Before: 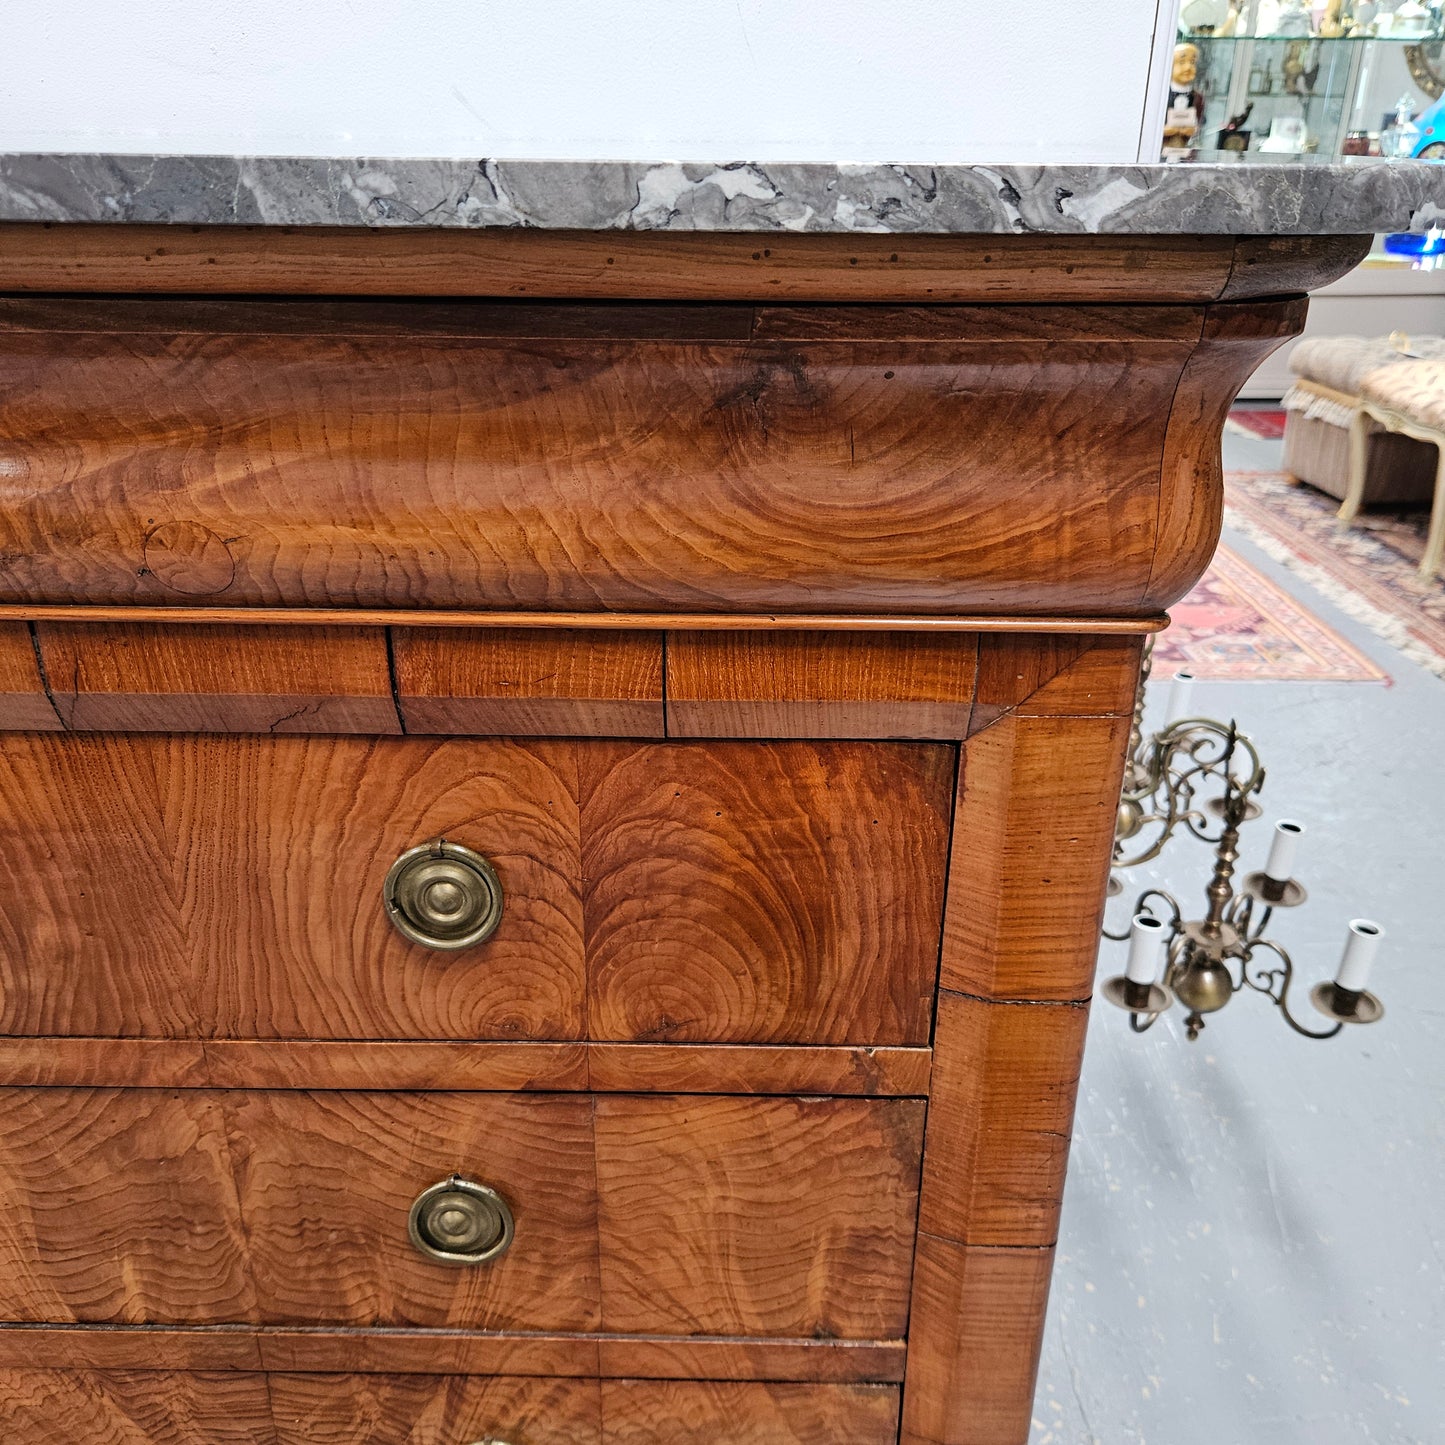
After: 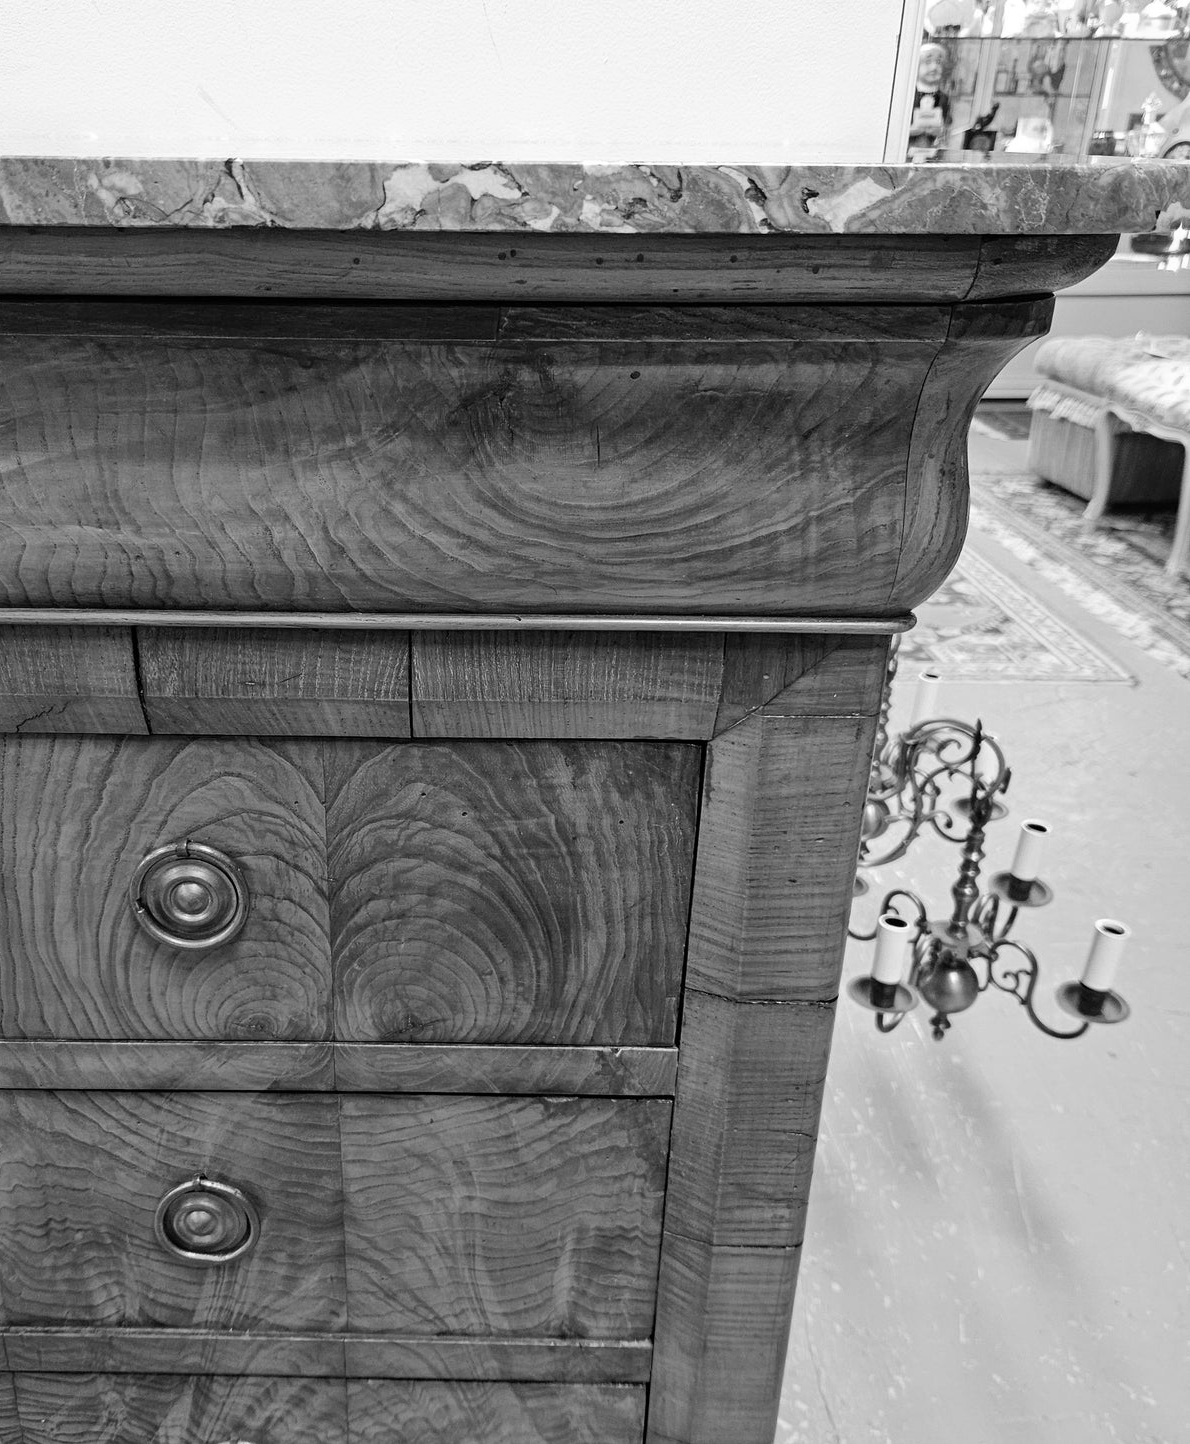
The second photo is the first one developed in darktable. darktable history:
color balance rgb: perceptual saturation grading › global saturation 20%, perceptual saturation grading › highlights -25%, perceptual saturation grading › shadows 25%
crop: left 17.582%, bottom 0.031%
monochrome: on, module defaults
